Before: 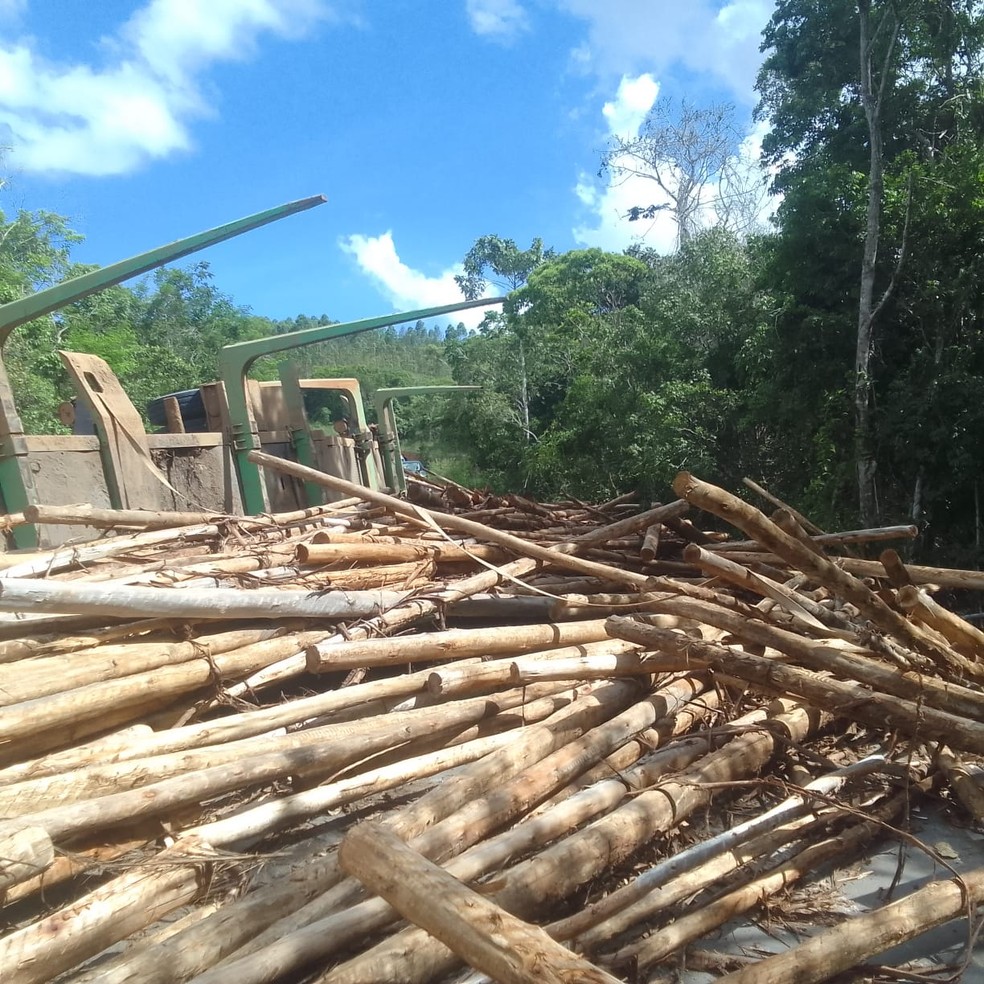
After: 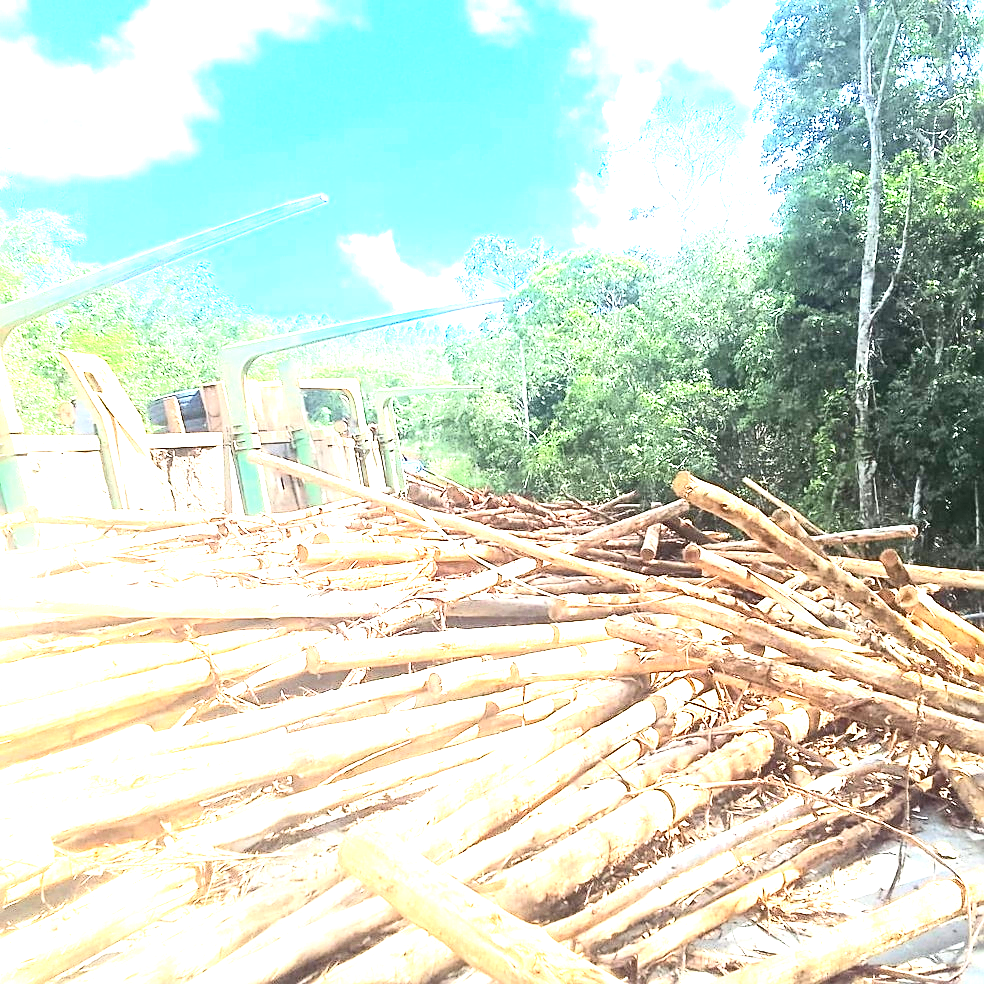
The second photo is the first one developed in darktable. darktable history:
exposure: exposure 3.023 EV, compensate highlight preservation false
contrast brightness saturation: contrast 0.272
sharpen: on, module defaults
